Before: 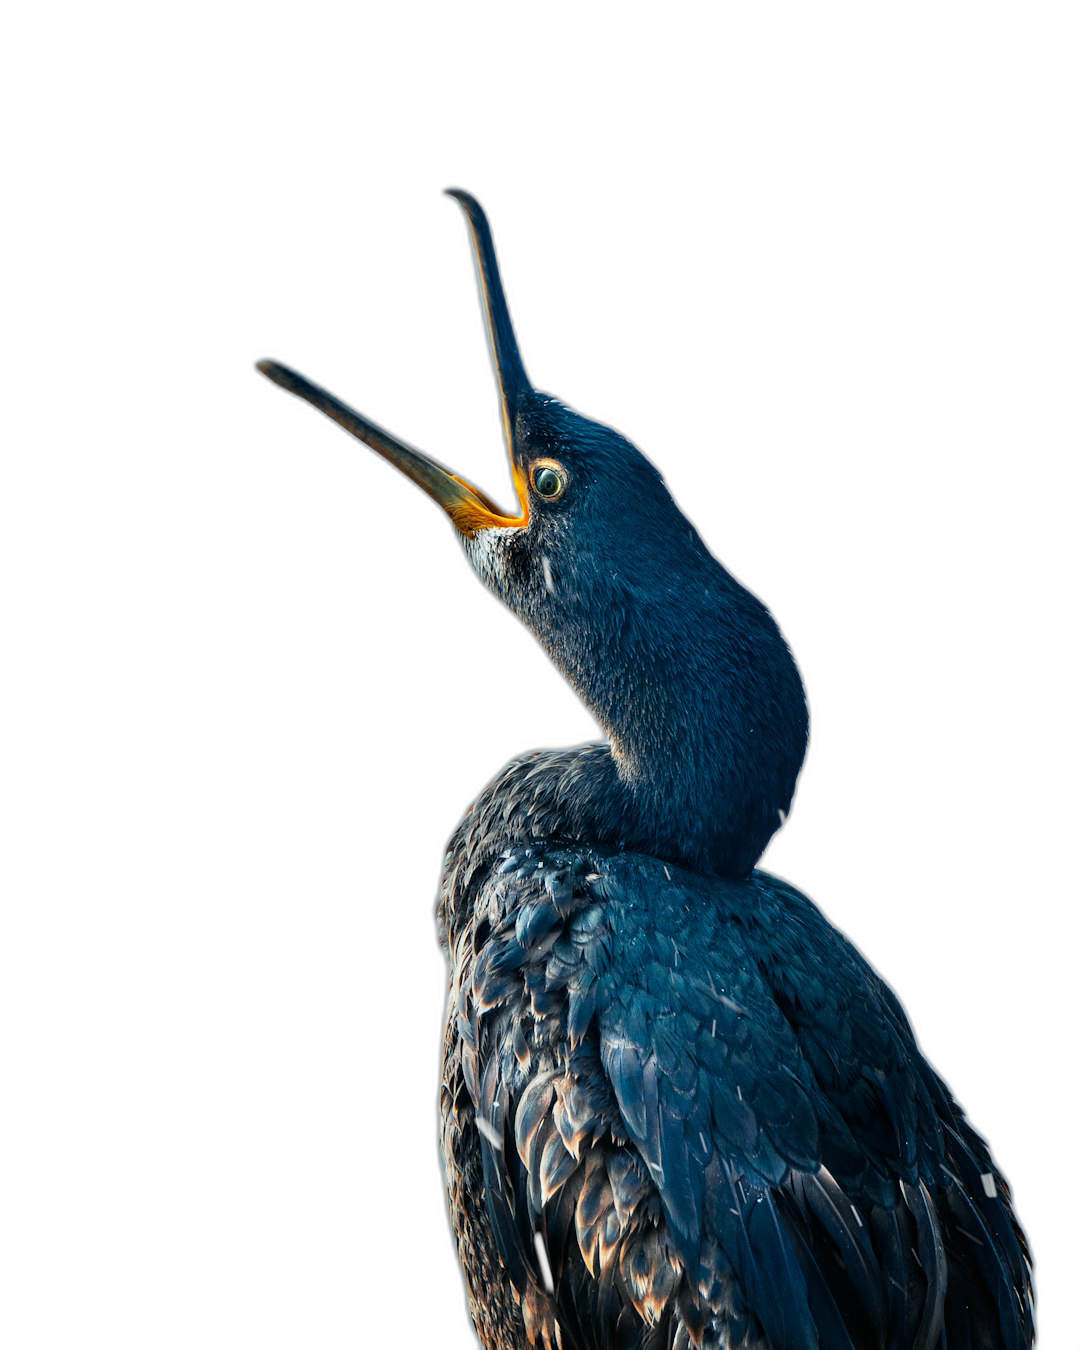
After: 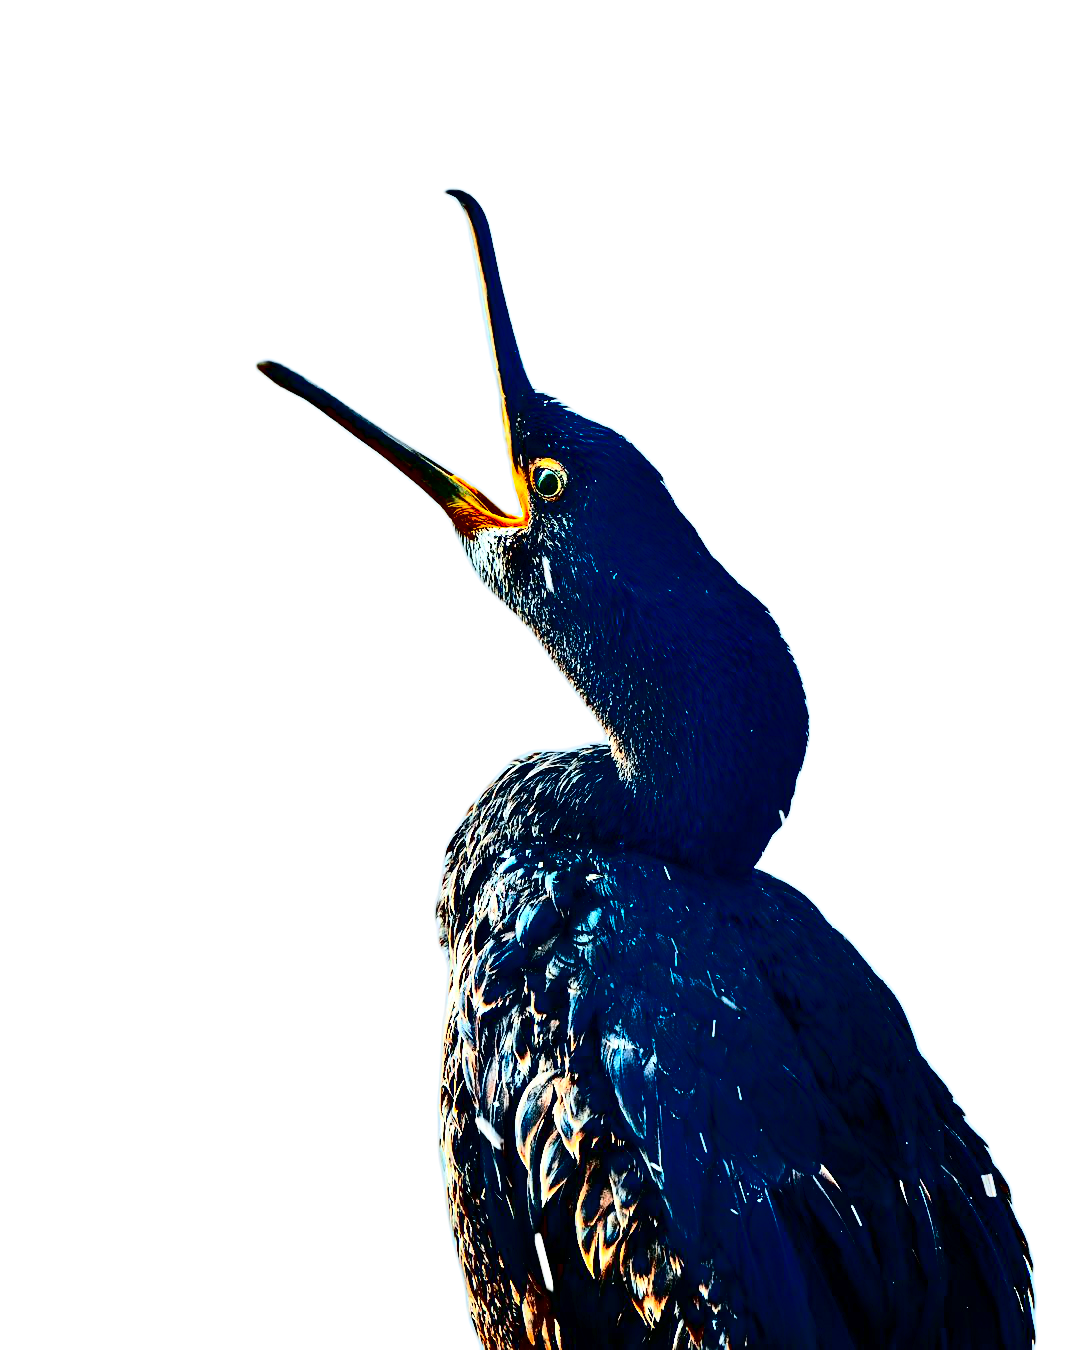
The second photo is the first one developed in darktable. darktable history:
exposure: exposure 0.566 EV, compensate exposure bias true, compensate highlight preservation false
local contrast: mode bilateral grid, contrast 15, coarseness 35, detail 104%, midtone range 0.2
contrast brightness saturation: contrast 0.77, brightness -0.992, saturation 0.986
sharpen: amount 0.495
